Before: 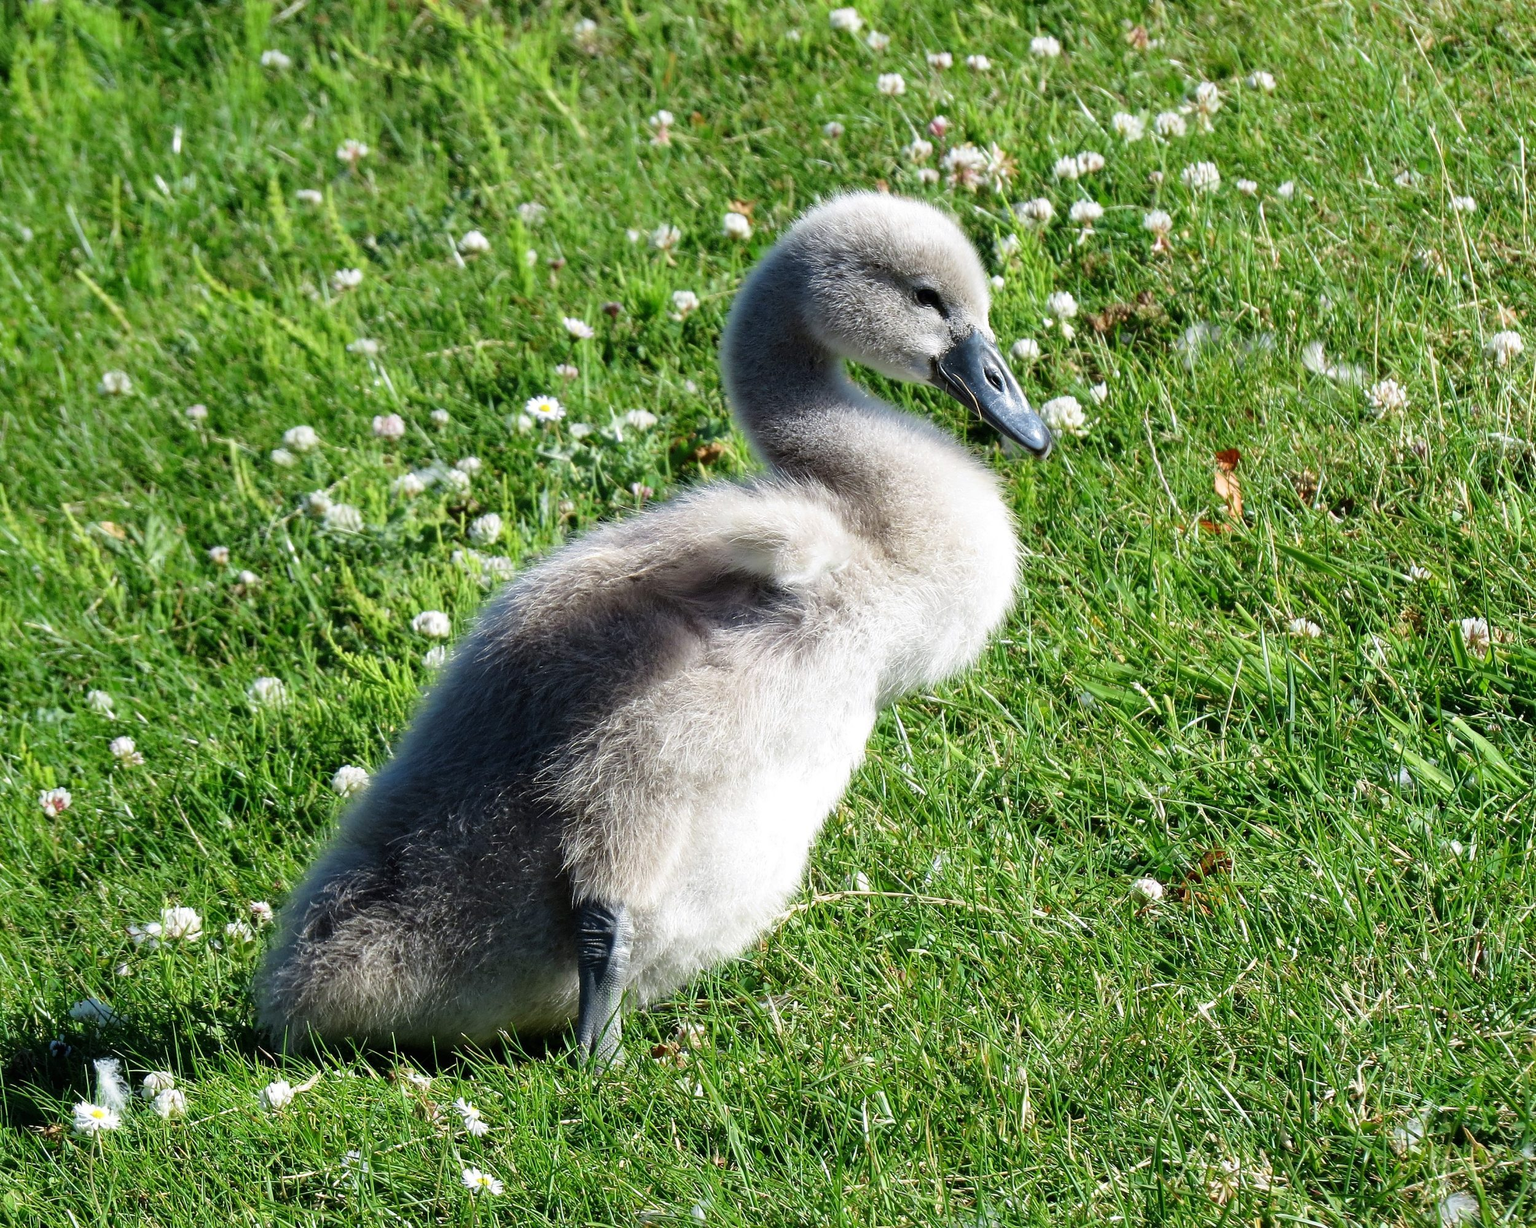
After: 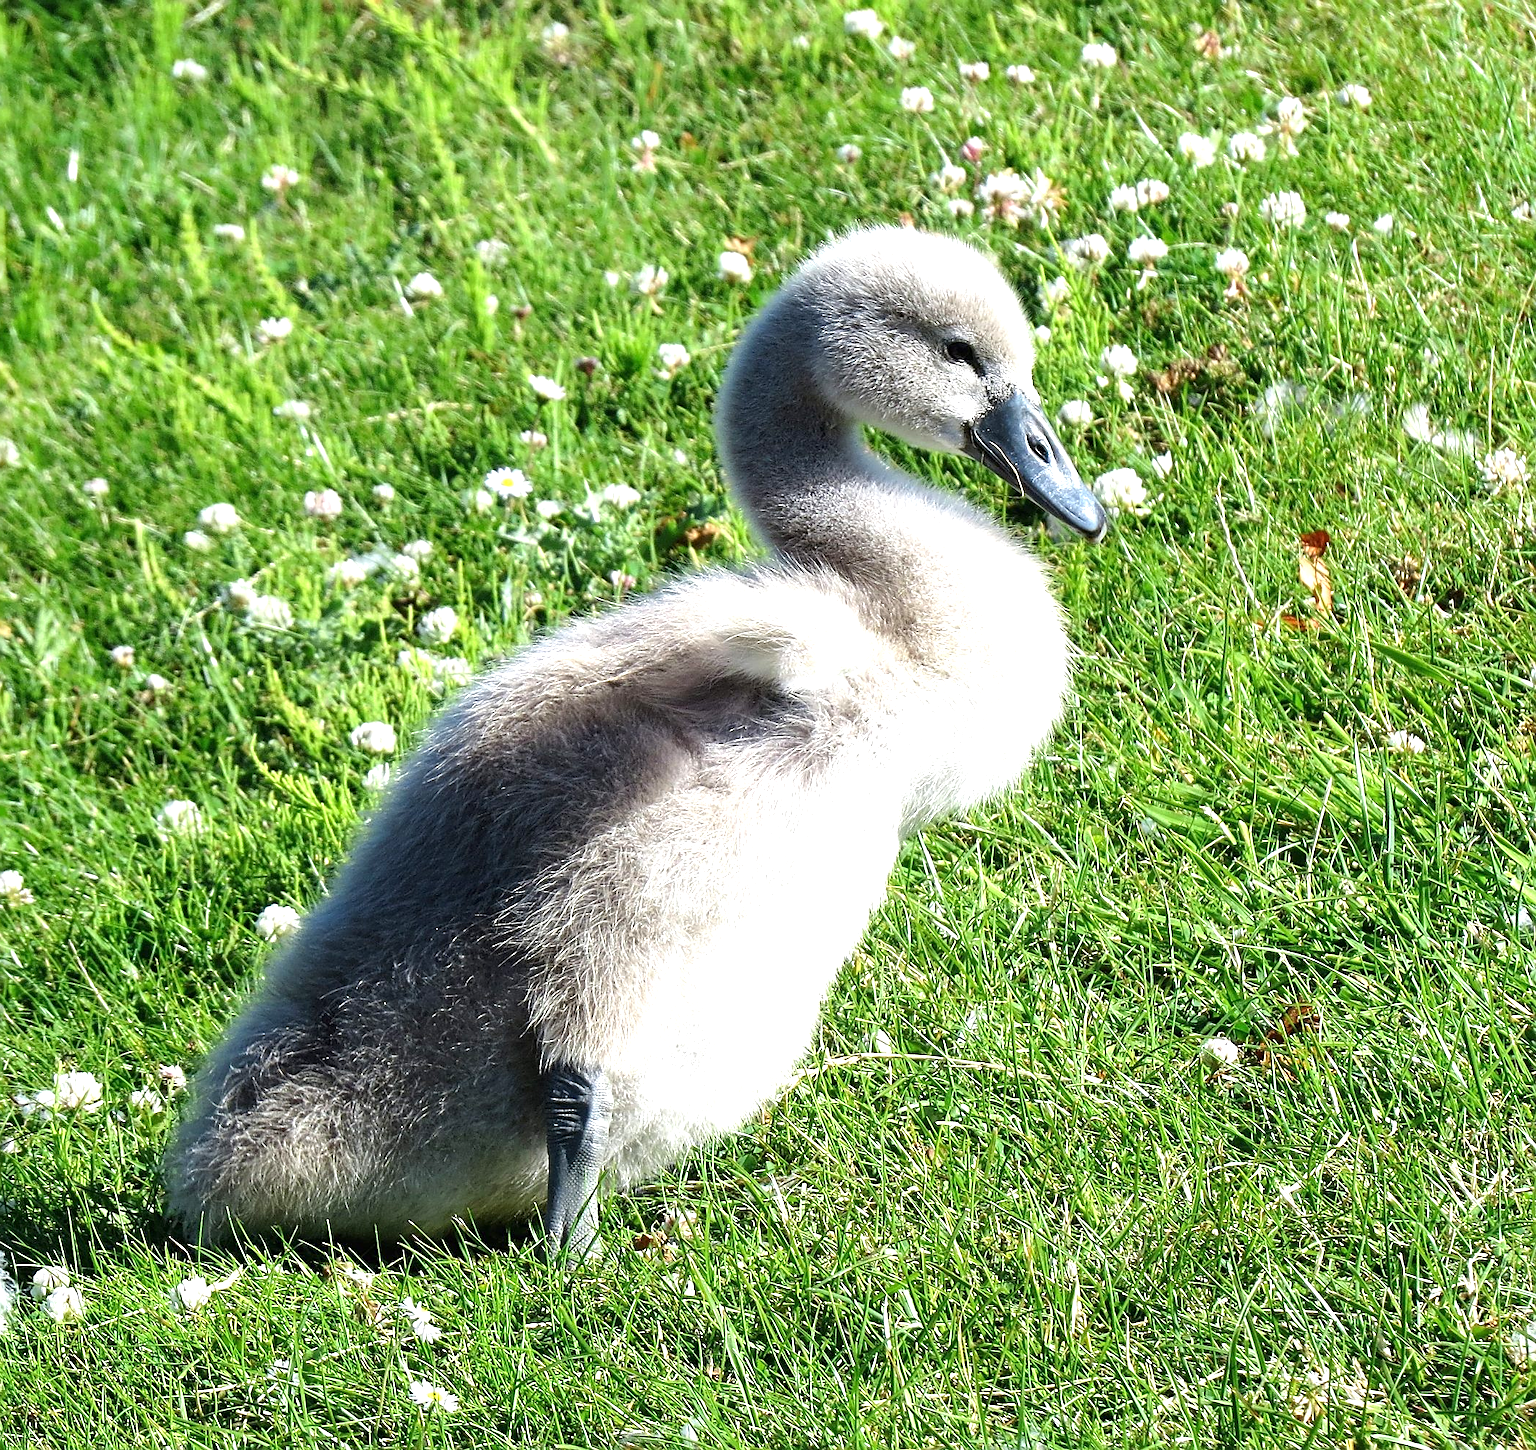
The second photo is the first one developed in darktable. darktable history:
sharpen: on, module defaults
crop: left 7.52%, right 7.854%
exposure: black level correction 0, exposure 0.69 EV, compensate highlight preservation false
